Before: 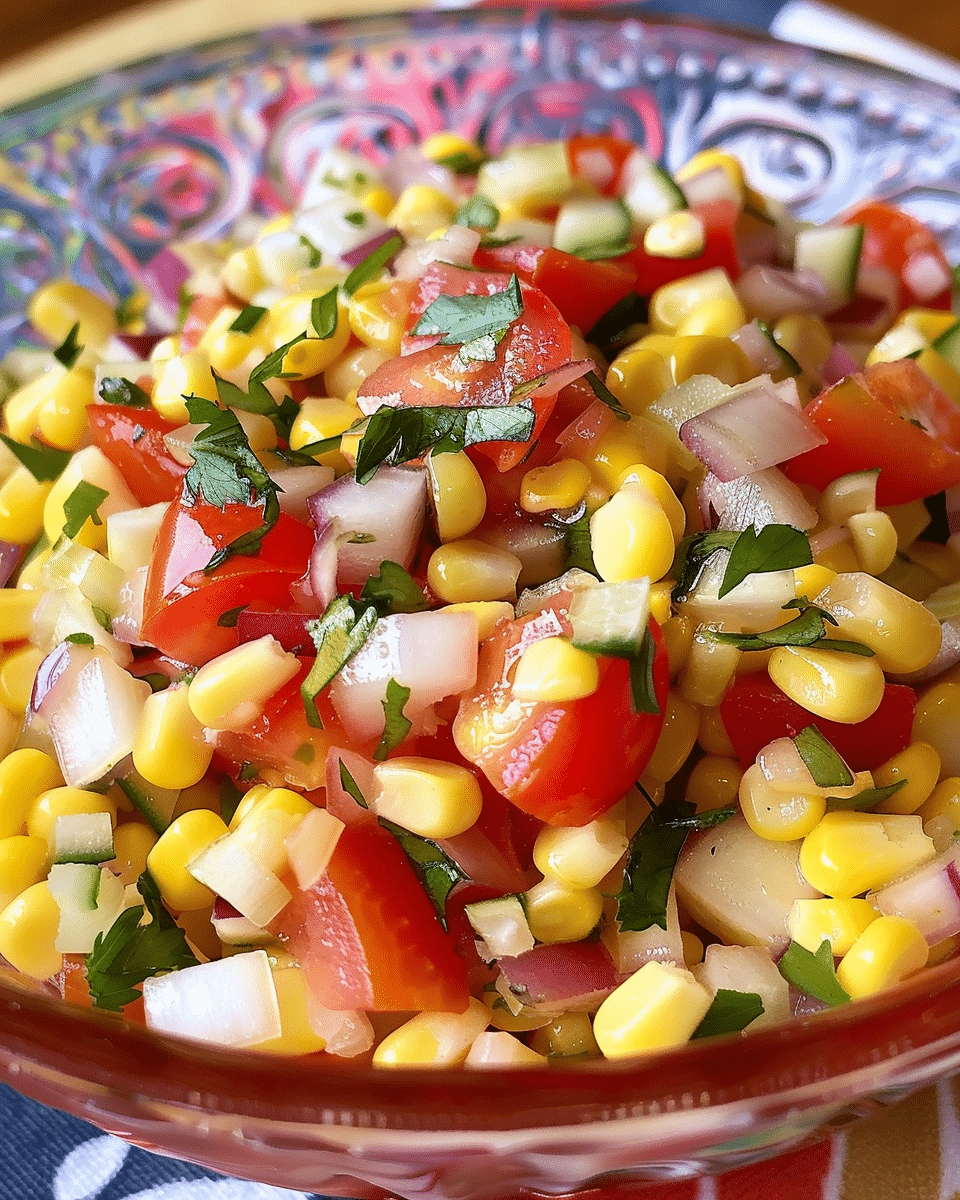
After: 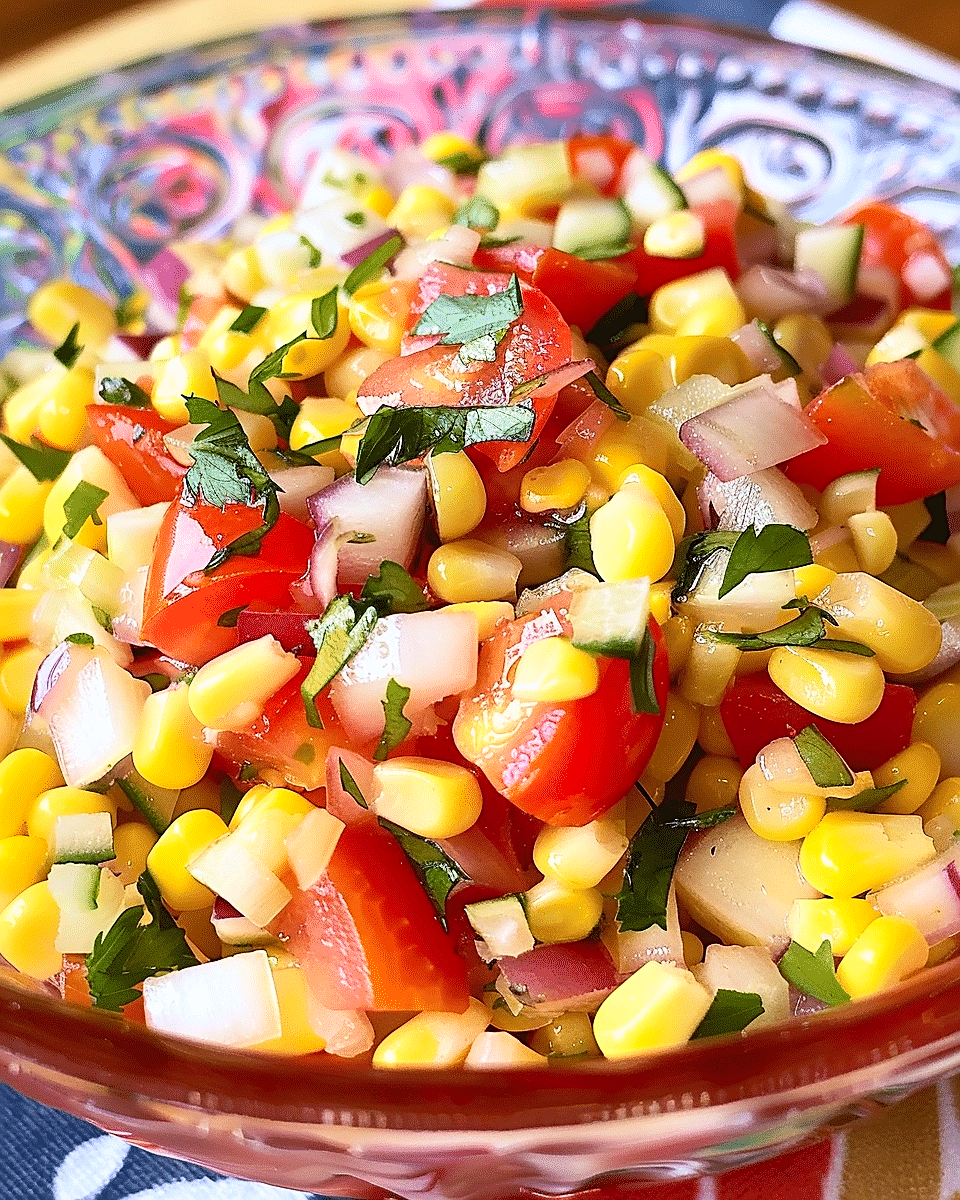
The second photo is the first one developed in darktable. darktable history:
contrast brightness saturation: contrast 0.198, brightness 0.155, saturation 0.15
sharpen: on, module defaults
